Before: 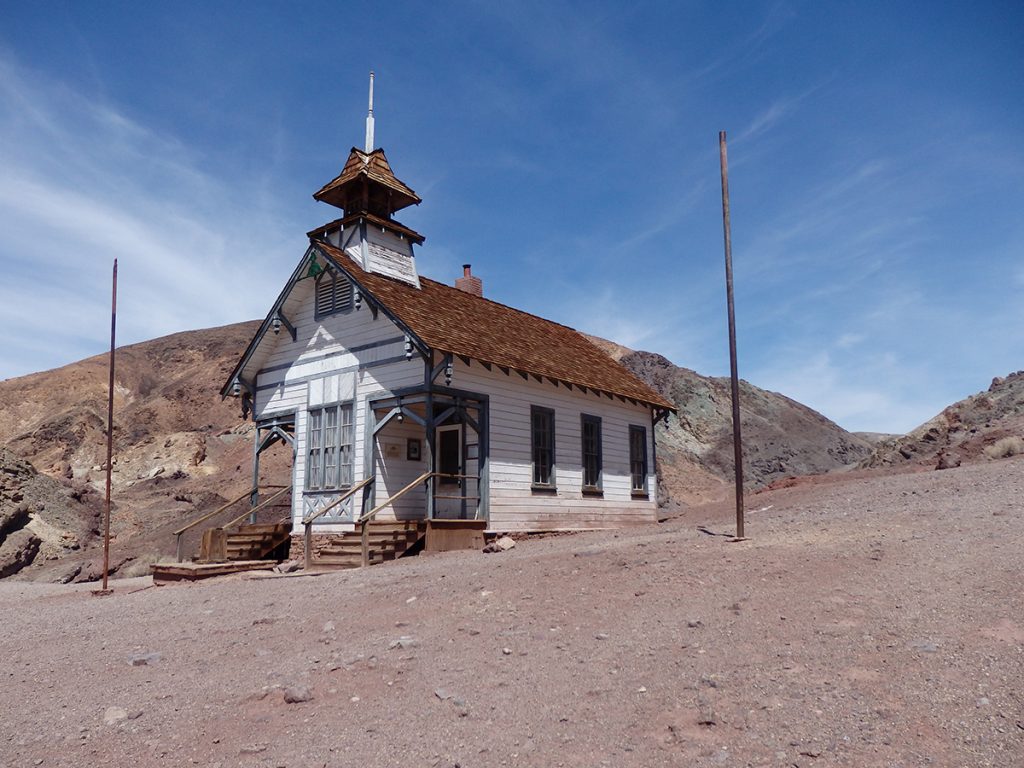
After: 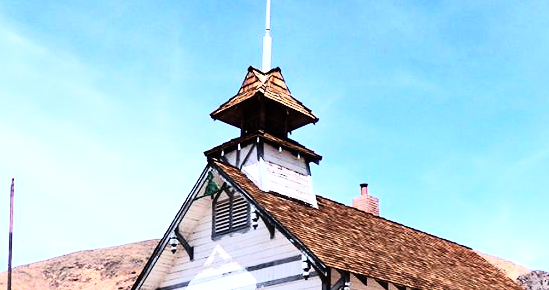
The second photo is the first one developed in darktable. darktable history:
exposure: exposure 0.74 EV, compensate highlight preservation false
crop: left 10.121%, top 10.631%, right 36.218%, bottom 51.526%
rgb curve: curves: ch0 [(0, 0) (0.21, 0.15) (0.24, 0.21) (0.5, 0.75) (0.75, 0.96) (0.89, 0.99) (1, 1)]; ch1 [(0, 0.02) (0.21, 0.13) (0.25, 0.2) (0.5, 0.67) (0.75, 0.9) (0.89, 0.97) (1, 1)]; ch2 [(0, 0.02) (0.21, 0.13) (0.25, 0.2) (0.5, 0.67) (0.75, 0.9) (0.89, 0.97) (1, 1)], compensate middle gray true
